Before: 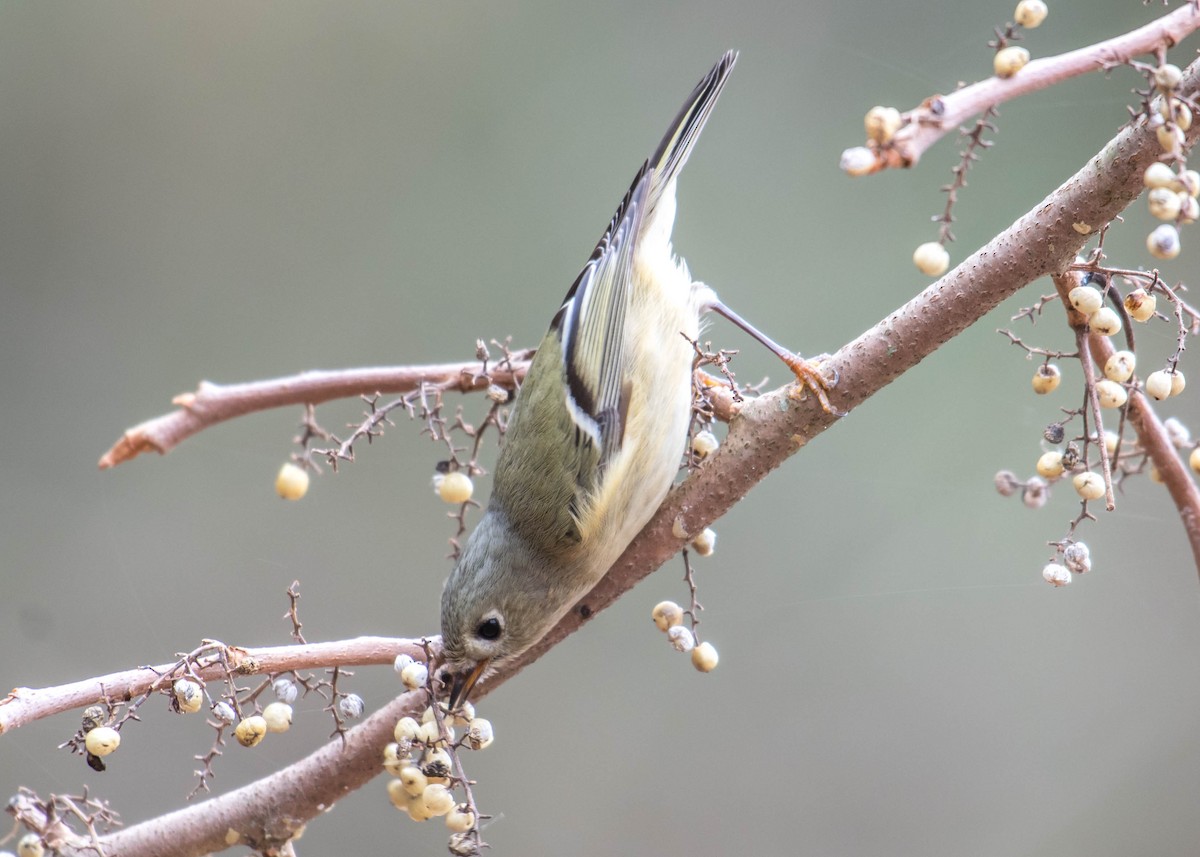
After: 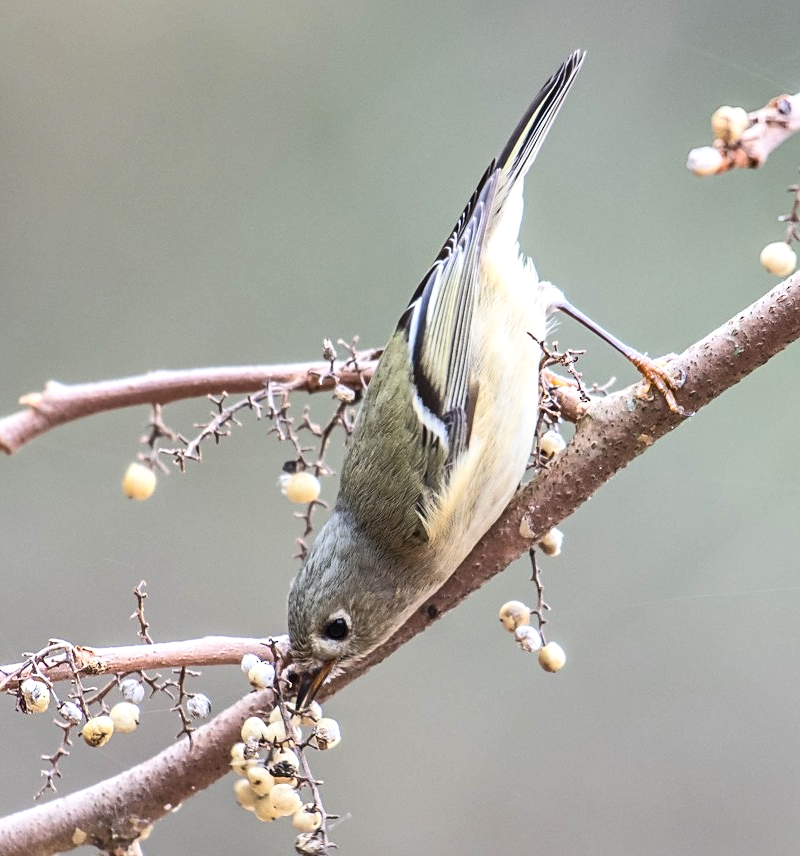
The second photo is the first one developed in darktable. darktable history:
tone equalizer: edges refinement/feathering 500, mask exposure compensation -1.57 EV, preserve details no
sharpen: on, module defaults
contrast brightness saturation: contrast 0.238, brightness 0.09
crop and rotate: left 12.791%, right 20.499%
shadows and highlights: shadows 11.58, white point adjustment 1.11, soften with gaussian
